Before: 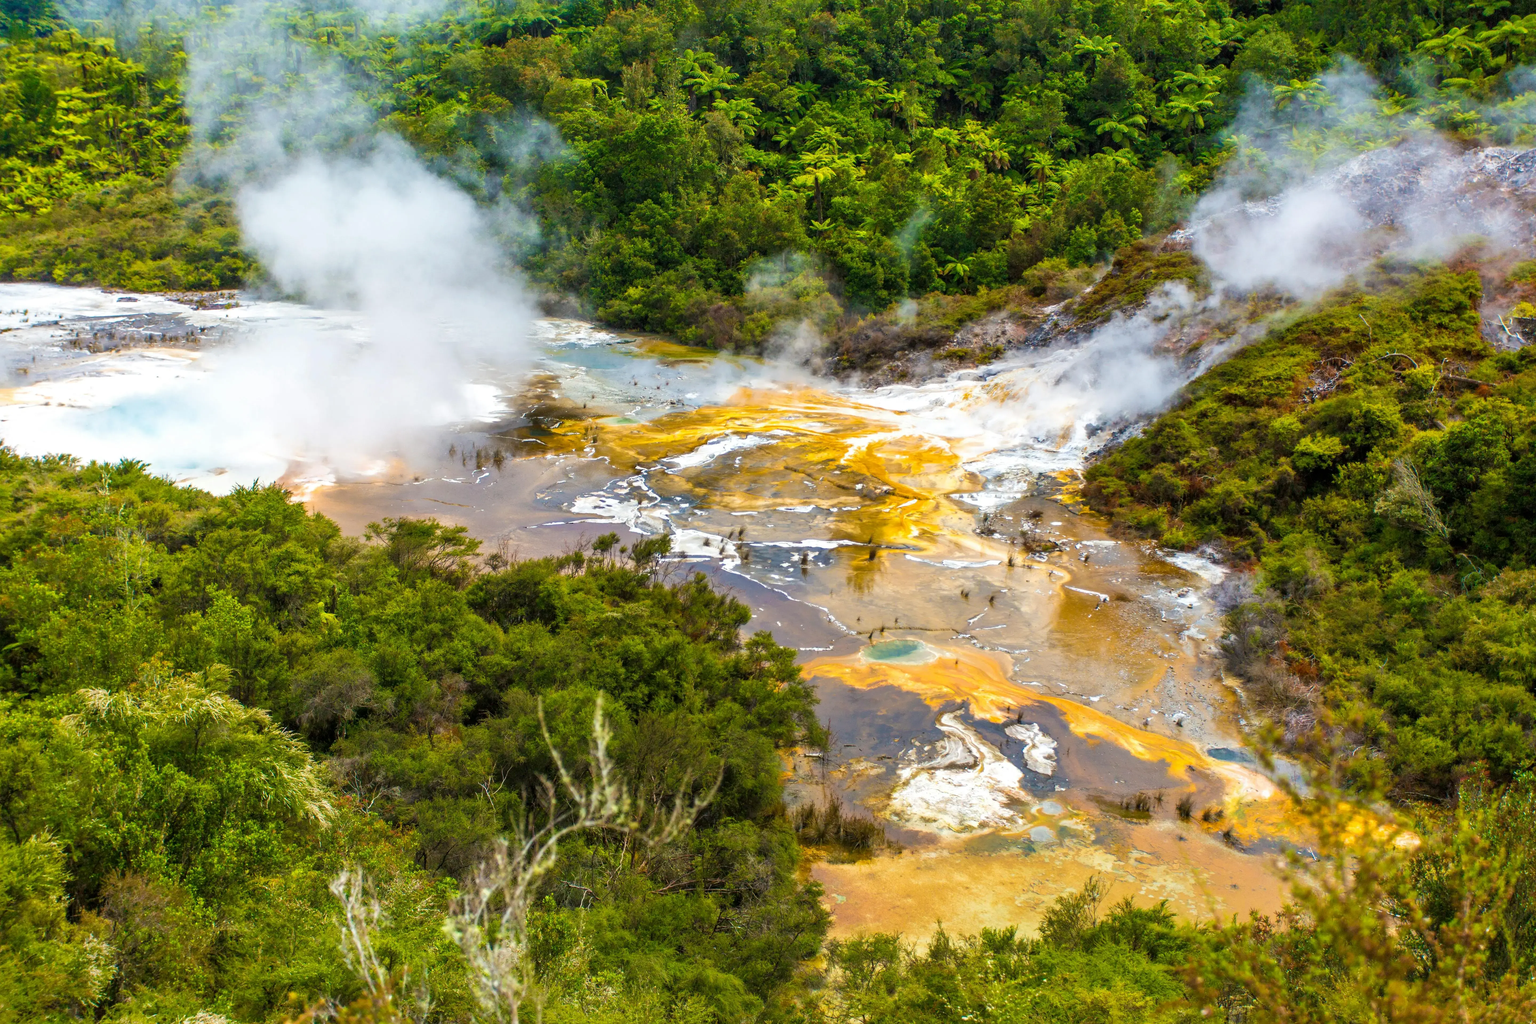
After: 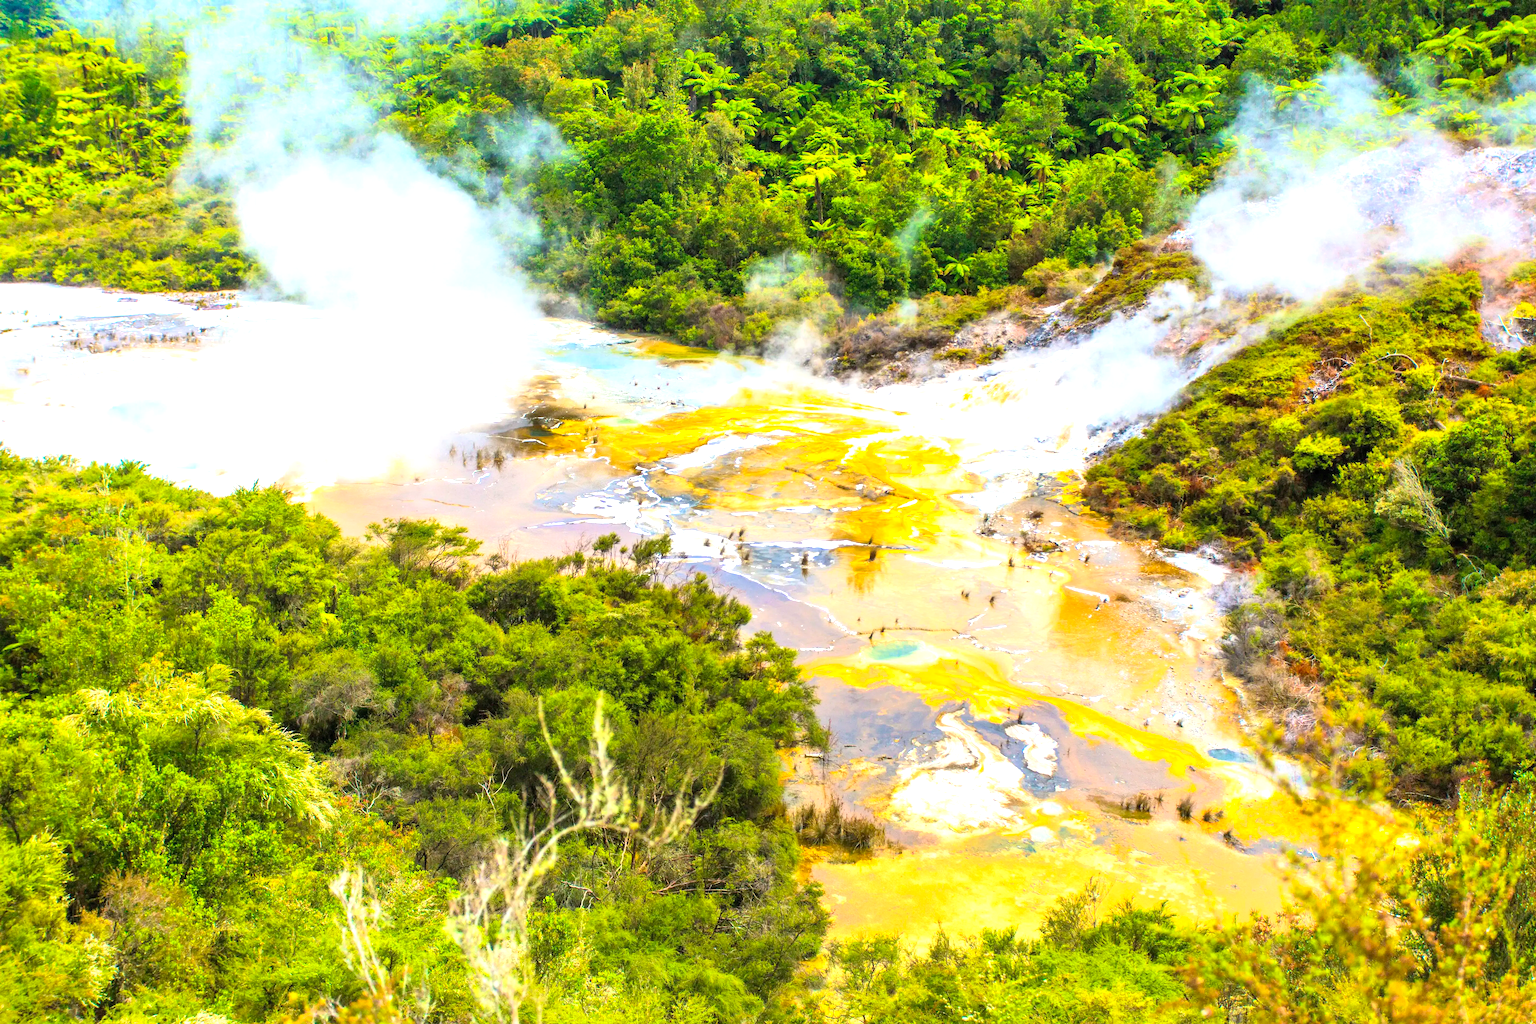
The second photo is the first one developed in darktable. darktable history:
exposure: exposure 1 EV, compensate highlight preservation false
contrast brightness saturation: contrast 0.196, brightness 0.167, saturation 0.226
